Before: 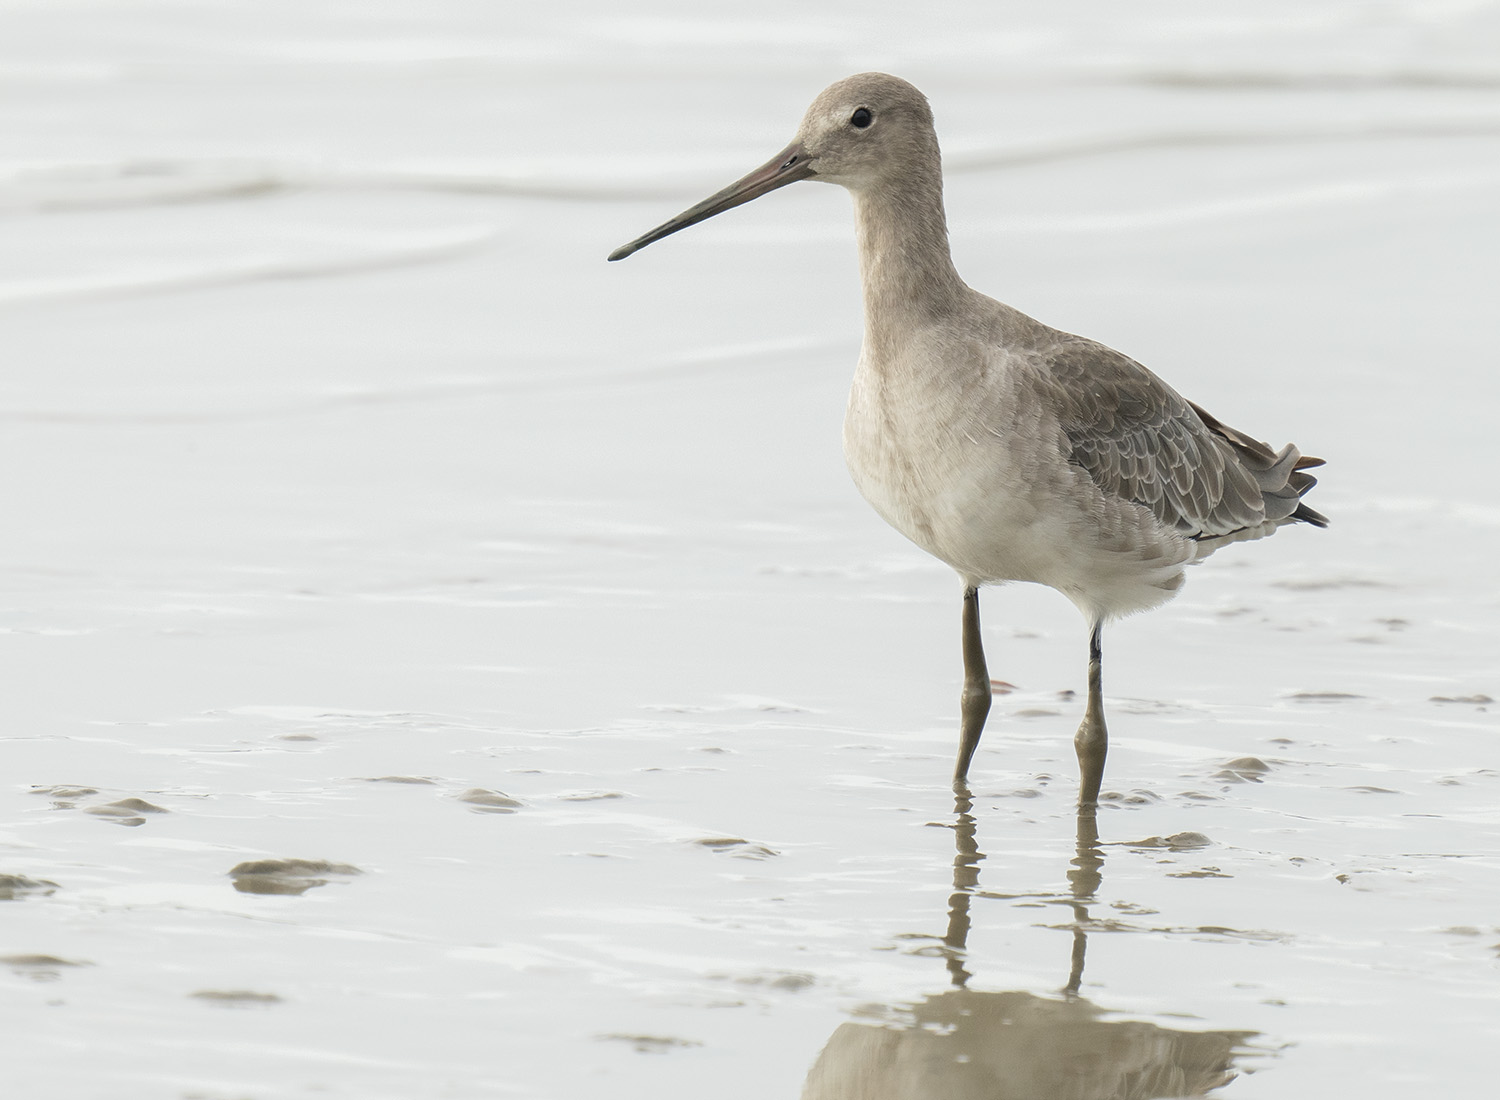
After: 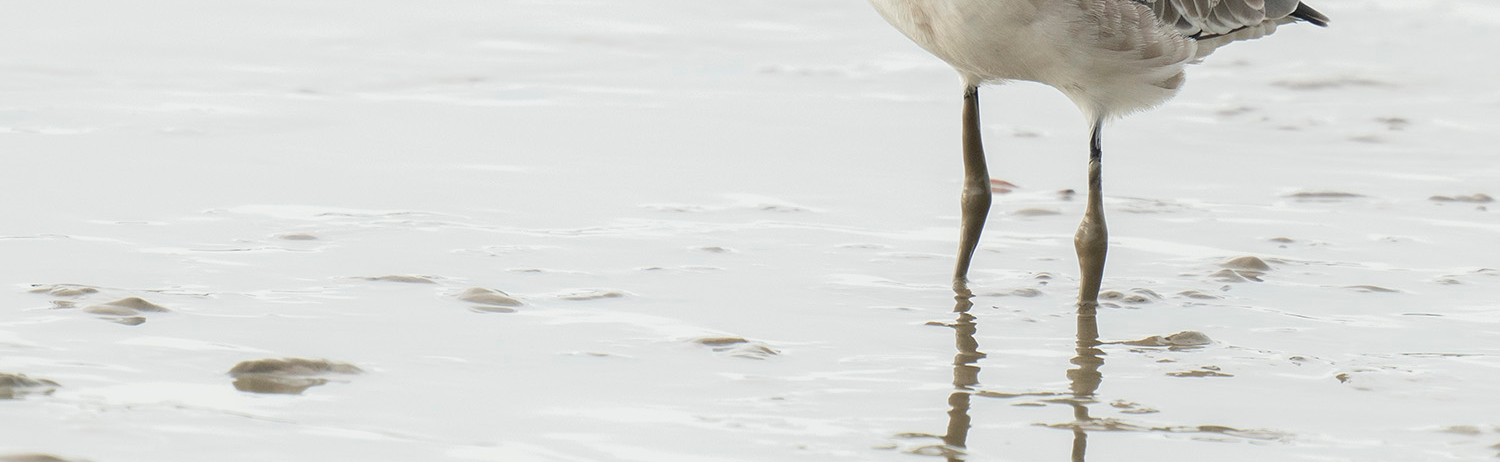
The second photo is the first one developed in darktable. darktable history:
crop: top 45.551%, bottom 12.262%
contrast brightness saturation: saturation -0.04
